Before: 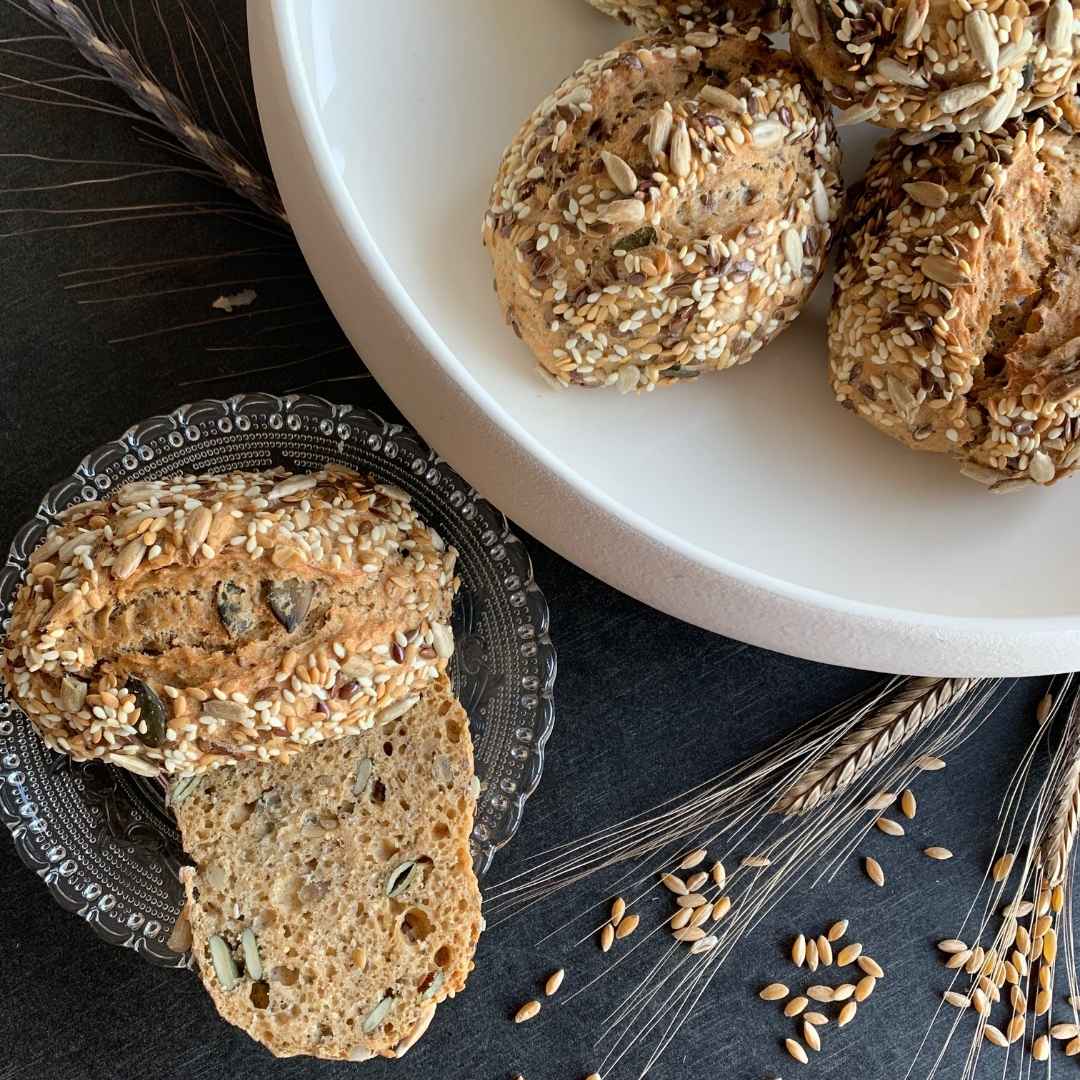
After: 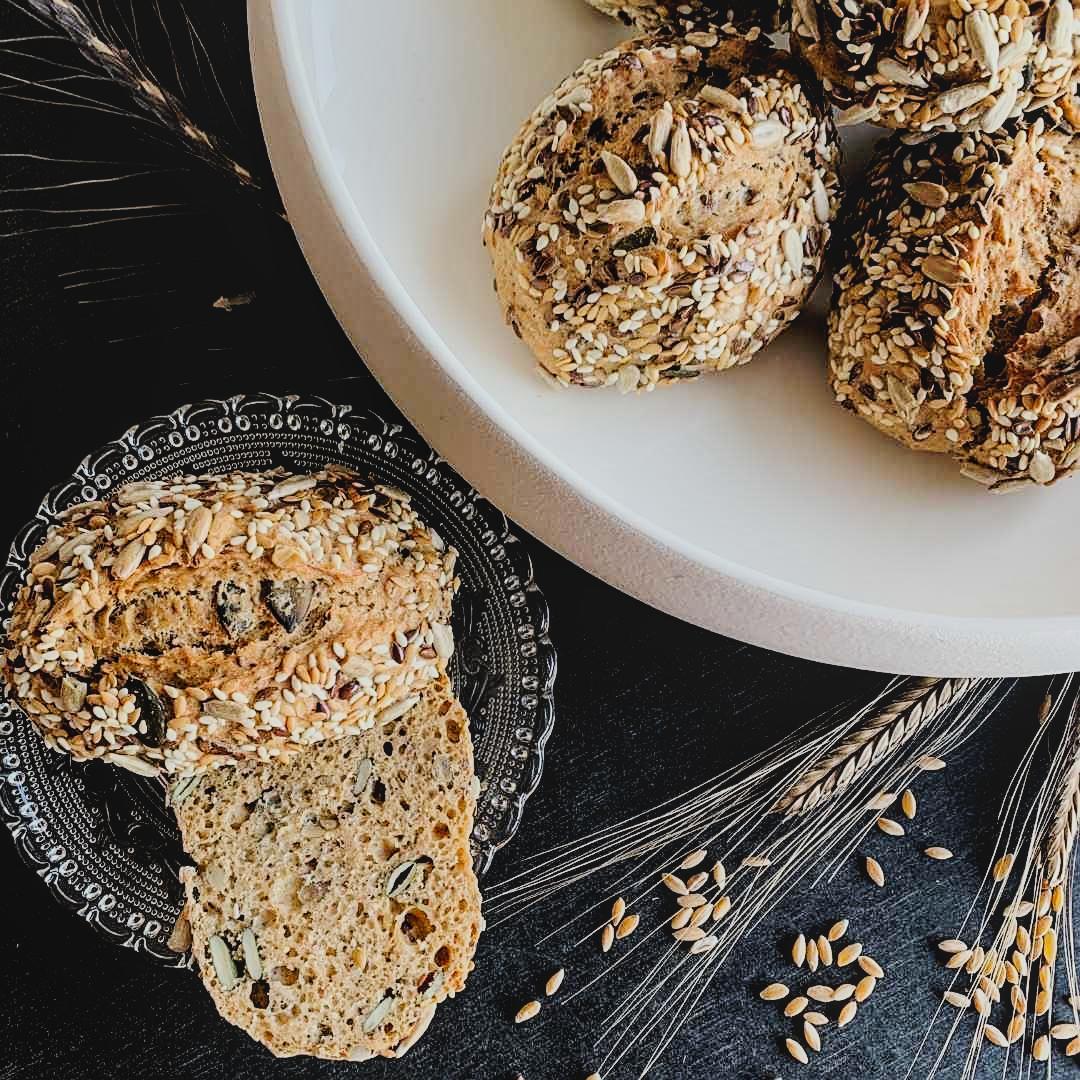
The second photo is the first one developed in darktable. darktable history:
sharpen: amount 0.5
filmic rgb: black relative exposure -5.15 EV, white relative exposure 3.97 EV, hardness 2.9, contrast 1.299, highlights saturation mix -9.63%
tone curve: curves: ch0 [(0, 0.024) (0.049, 0.038) (0.176, 0.162) (0.33, 0.331) (0.432, 0.475) (0.601, 0.665) (0.843, 0.876) (1, 1)]; ch1 [(0, 0) (0.339, 0.358) (0.445, 0.439) (0.476, 0.47) (0.504, 0.504) (0.53, 0.511) (0.557, 0.558) (0.627, 0.635) (0.728, 0.746) (1, 1)]; ch2 [(0, 0) (0.327, 0.324) (0.417, 0.44) (0.46, 0.453) (0.502, 0.504) (0.526, 0.52) (0.54, 0.564) (0.606, 0.626) (0.76, 0.75) (1, 1)], preserve colors none
local contrast: detail 109%
